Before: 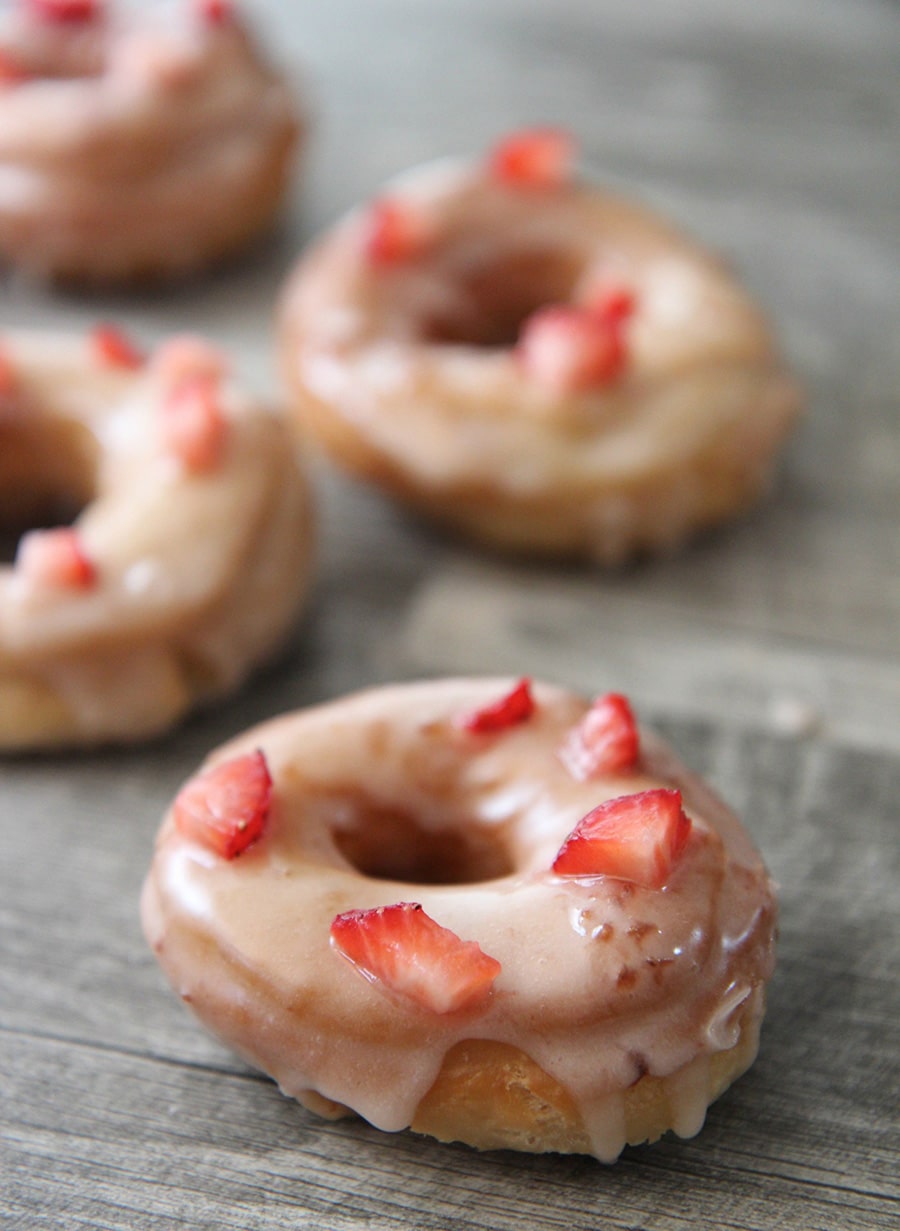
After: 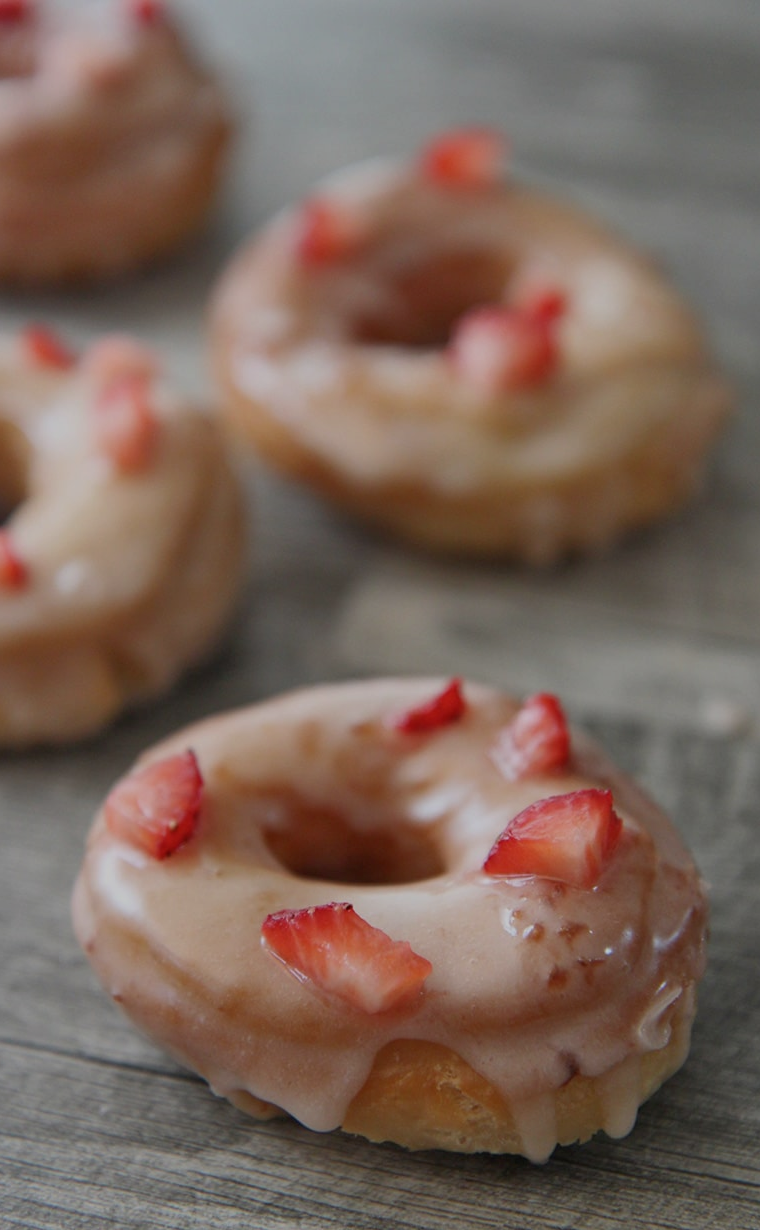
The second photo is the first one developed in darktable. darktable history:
exposure: exposure 0.151 EV, compensate exposure bias true, compensate highlight preservation false
crop: left 7.717%, right 7.789%
tone equalizer: -8 EV -0.023 EV, -7 EV 0.026 EV, -6 EV -0.008 EV, -5 EV 0.004 EV, -4 EV -0.035 EV, -3 EV -0.24 EV, -2 EV -0.691 EV, -1 EV -0.963 EV, +0 EV -0.968 EV
